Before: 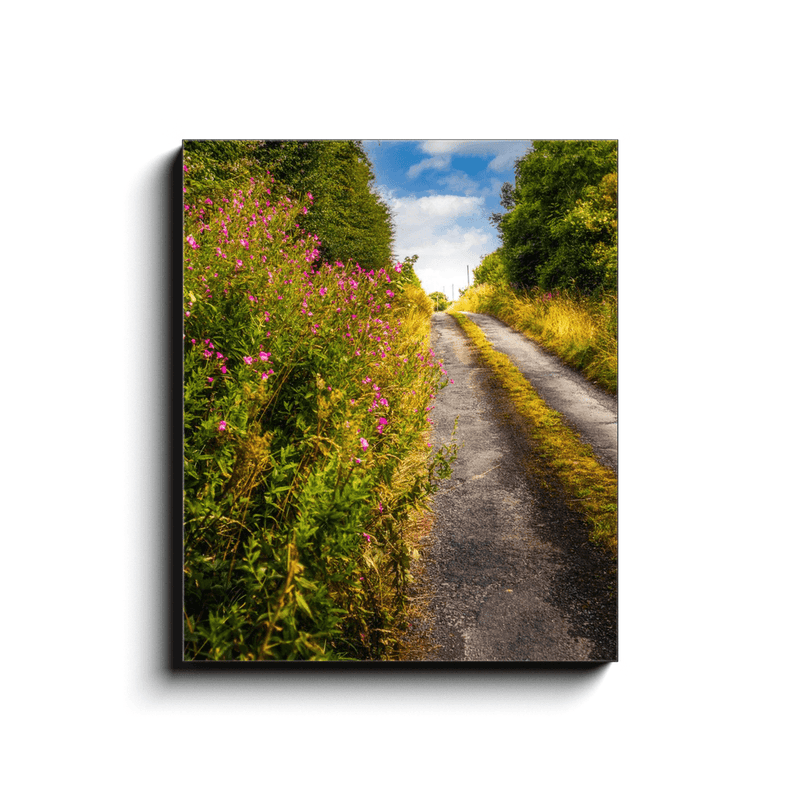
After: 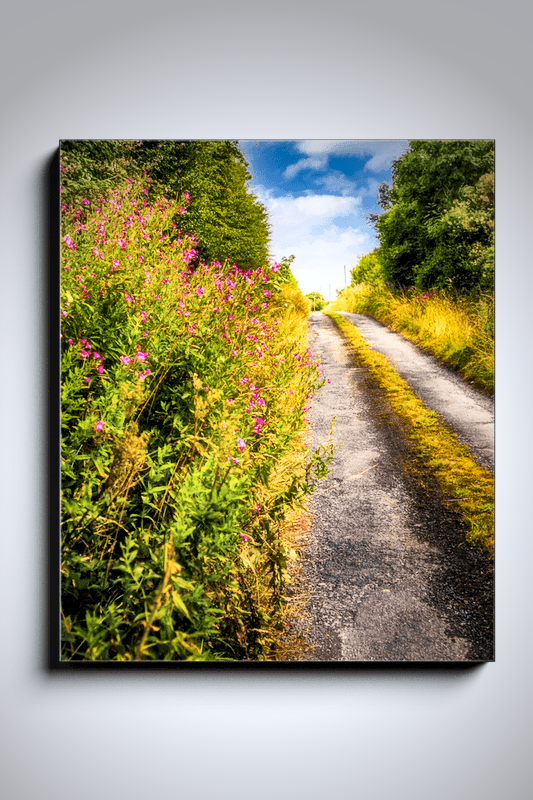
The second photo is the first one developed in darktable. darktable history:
vignetting: fall-off start 64.63%, center (-0.034, 0.148), width/height ratio 0.881
crop and rotate: left 15.446%, right 17.836%
exposure: black level correction 0, exposure 1.5 EV, compensate exposure bias true, compensate highlight preservation false
white balance: red 0.983, blue 1.036
shadows and highlights: low approximation 0.01, soften with gaussian
local contrast: mode bilateral grid, contrast 20, coarseness 50, detail 171%, midtone range 0.2
filmic rgb: black relative exposure -7.15 EV, white relative exposure 5.36 EV, hardness 3.02, color science v6 (2022)
